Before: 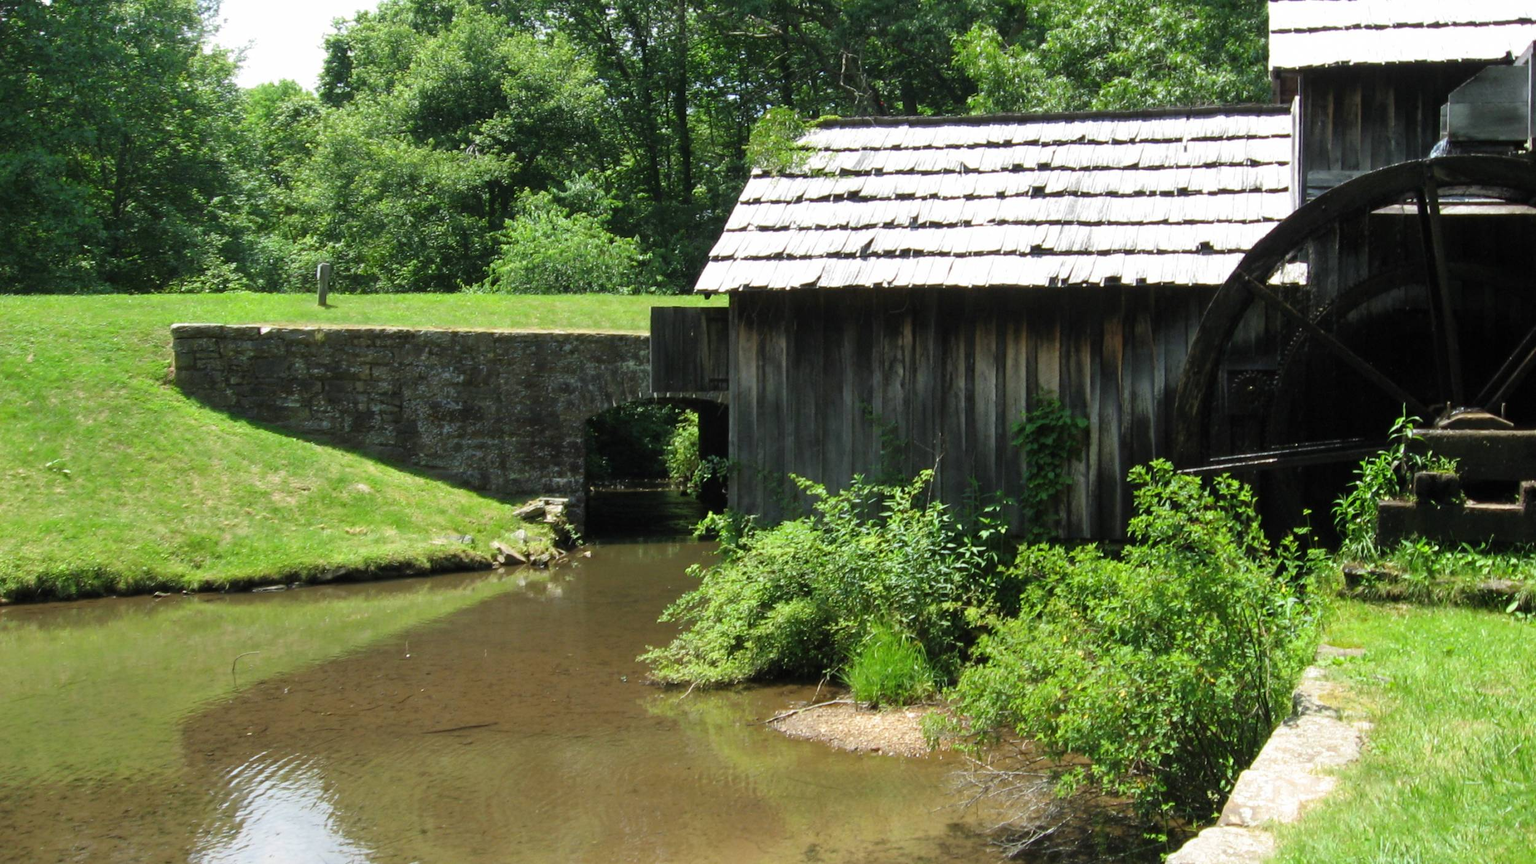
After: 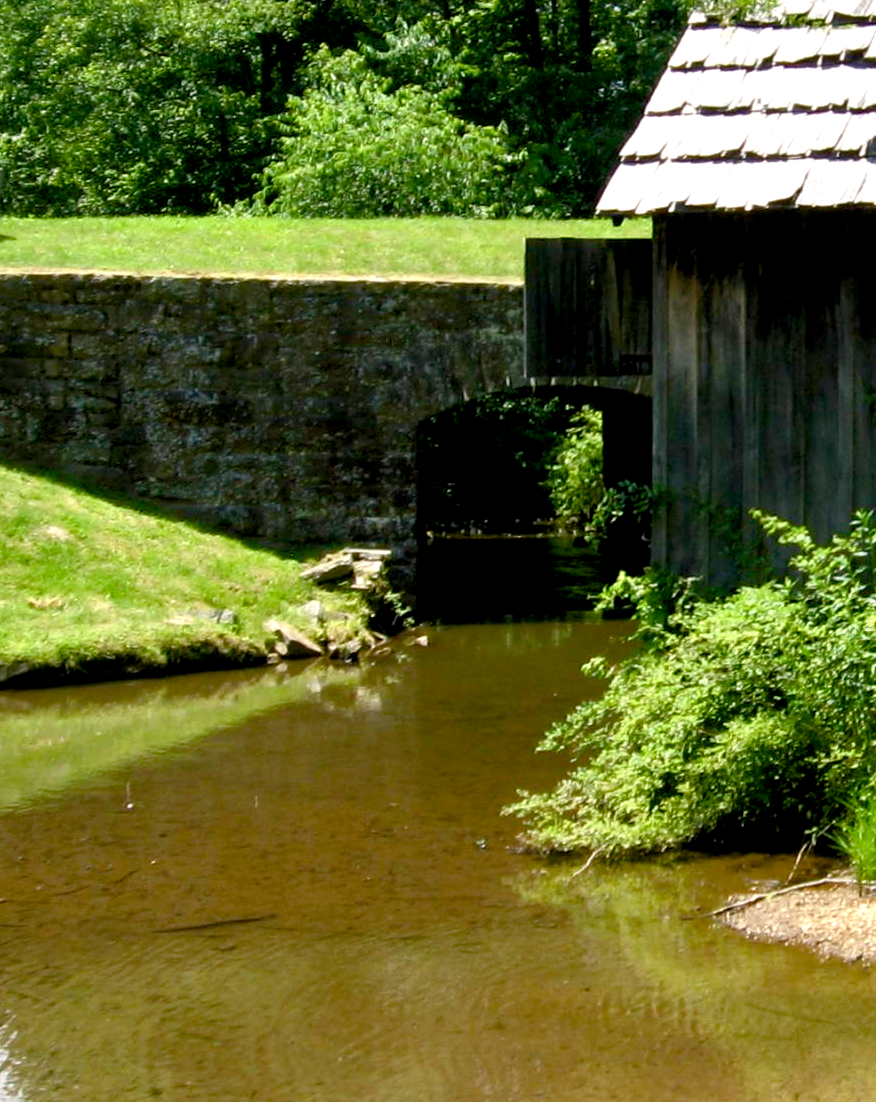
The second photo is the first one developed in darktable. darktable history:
color balance rgb: highlights gain › chroma 1.728%, highlights gain › hue 57.17°, global offset › luminance -1.427%, linear chroma grading › global chroma 9.538%, perceptual saturation grading › global saturation 20%, perceptual saturation grading › highlights -50.07%, perceptual saturation grading › shadows 30.01%, perceptual brilliance grading › highlights 10.707%, perceptual brilliance grading › shadows -10.532%, global vibrance 20.682%
crop and rotate: left 21.375%, top 18.58%, right 43.547%, bottom 2.988%
